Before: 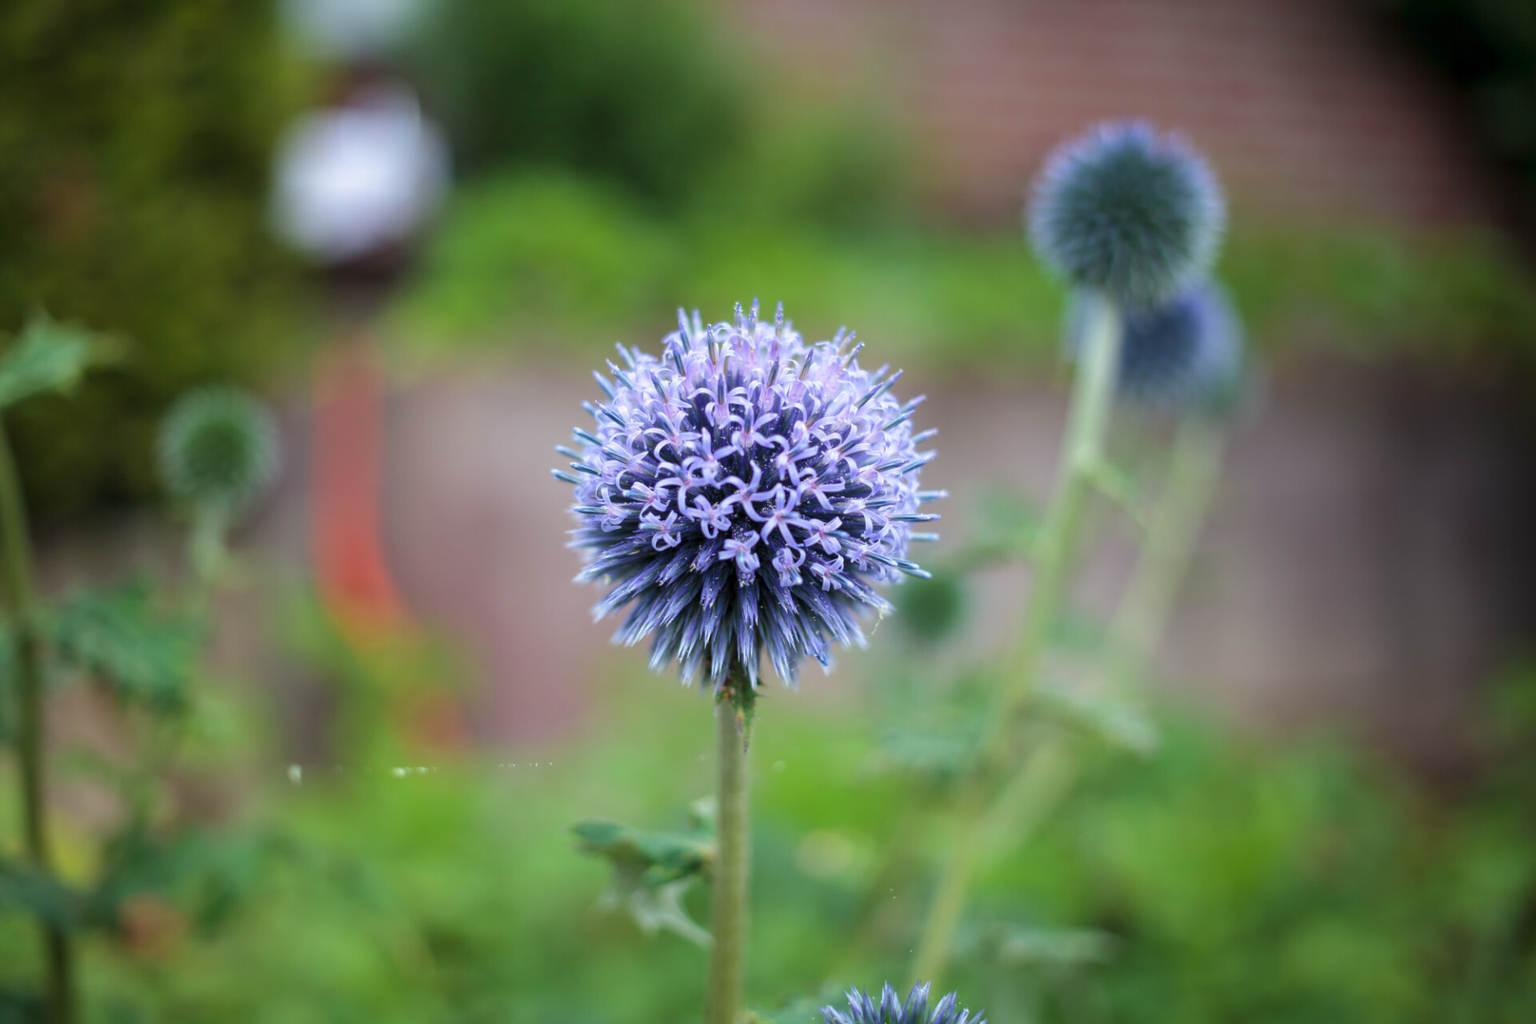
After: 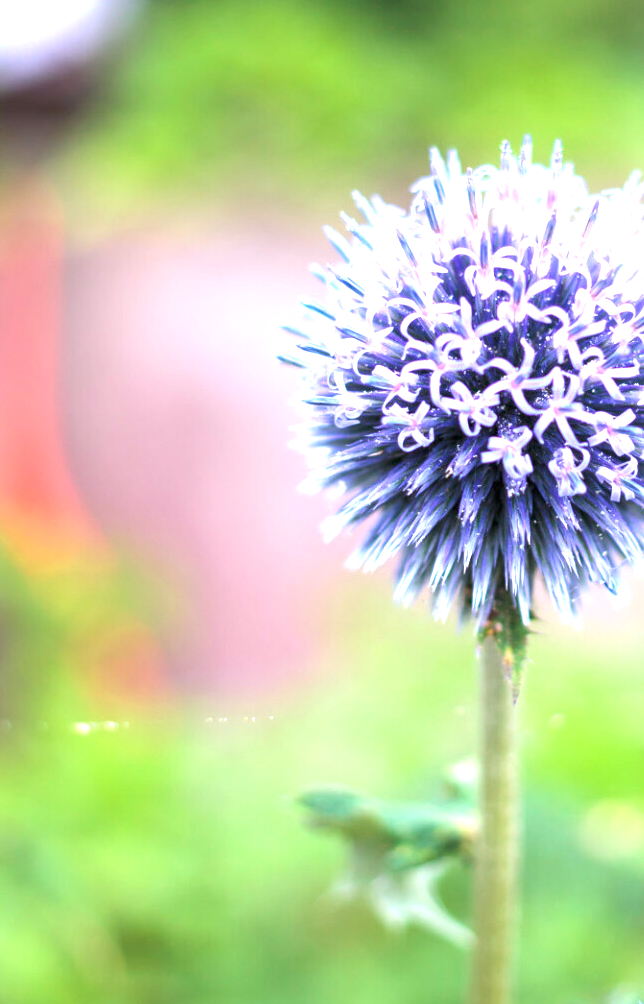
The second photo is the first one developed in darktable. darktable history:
crop and rotate: left 21.77%, top 18.528%, right 44.676%, bottom 2.997%
exposure: black level correction 0, exposure 1.4 EV, compensate highlight preservation false
white balance: red 1.05, blue 1.072
